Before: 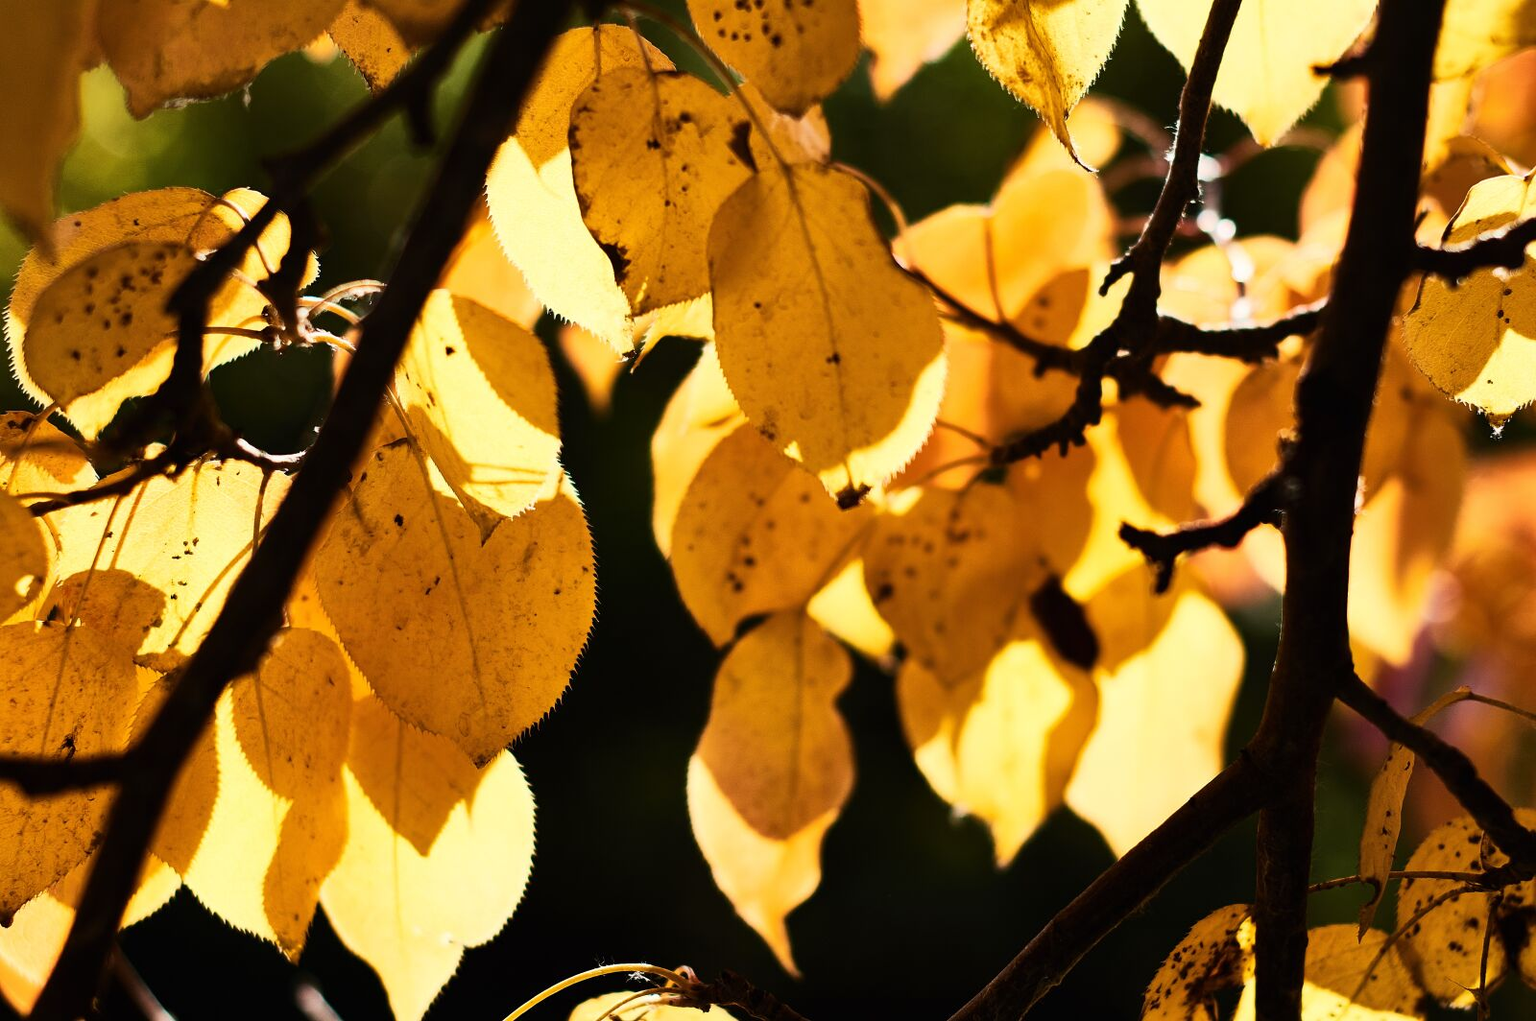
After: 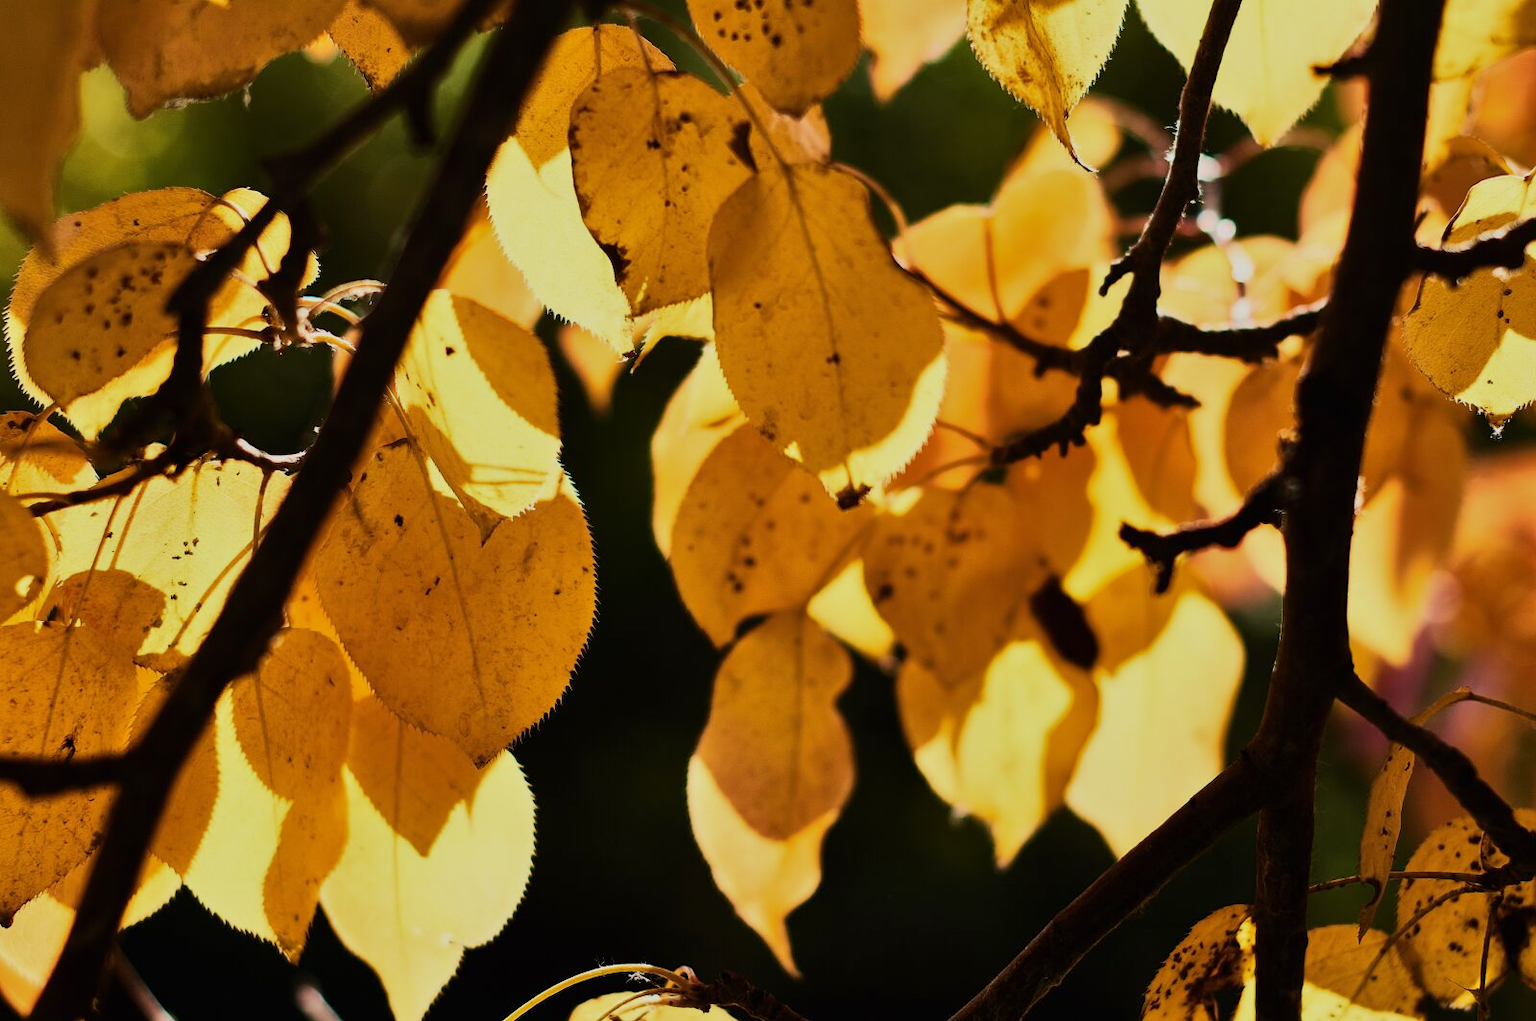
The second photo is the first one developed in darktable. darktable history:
velvia: on, module defaults
tone equalizer: -8 EV -0.001 EV, -7 EV 0.005 EV, -6 EV -0.022 EV, -5 EV 0.011 EV, -4 EV -0.007 EV, -3 EV 0.023 EV, -2 EV -0.052 EV, -1 EV -0.305 EV, +0 EV -0.572 EV
